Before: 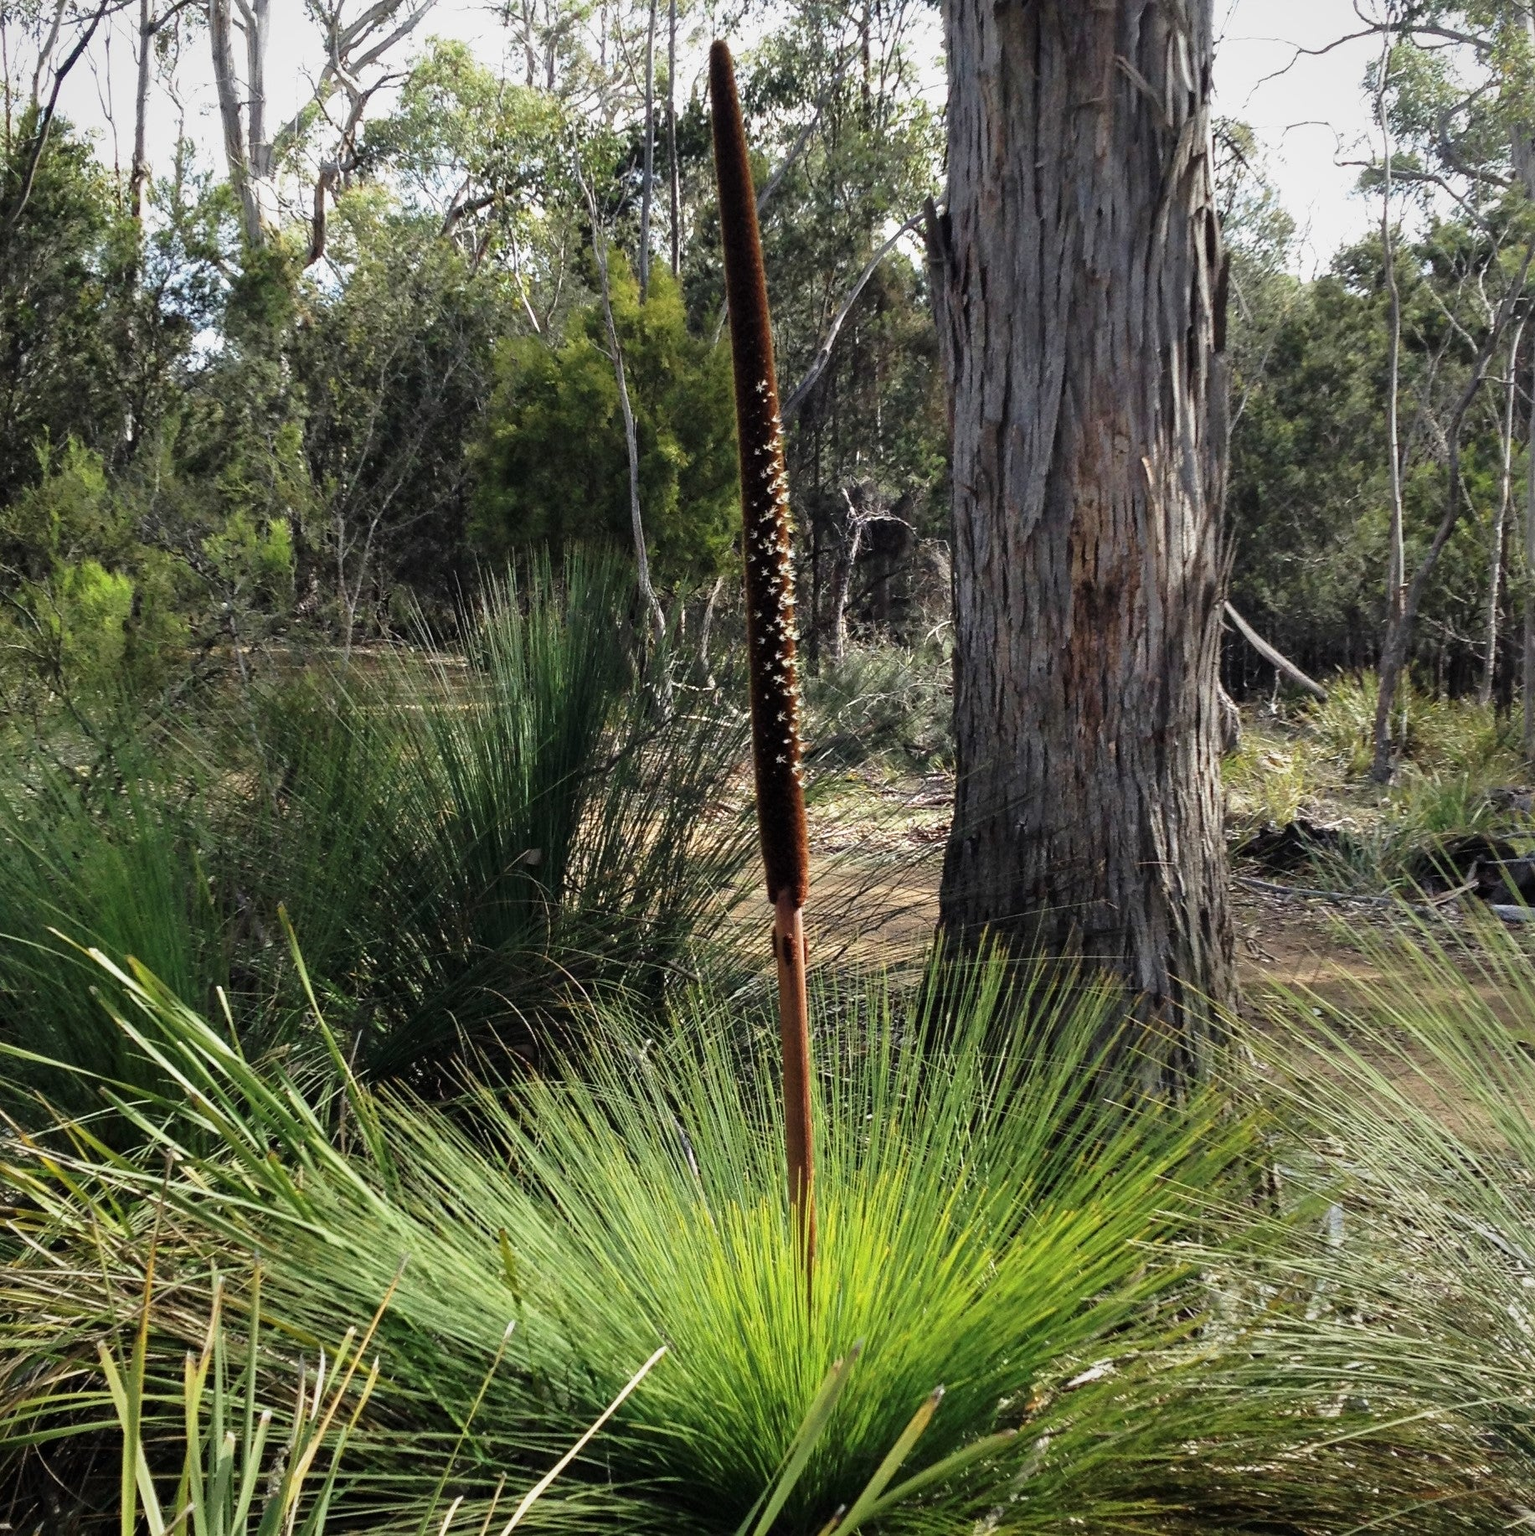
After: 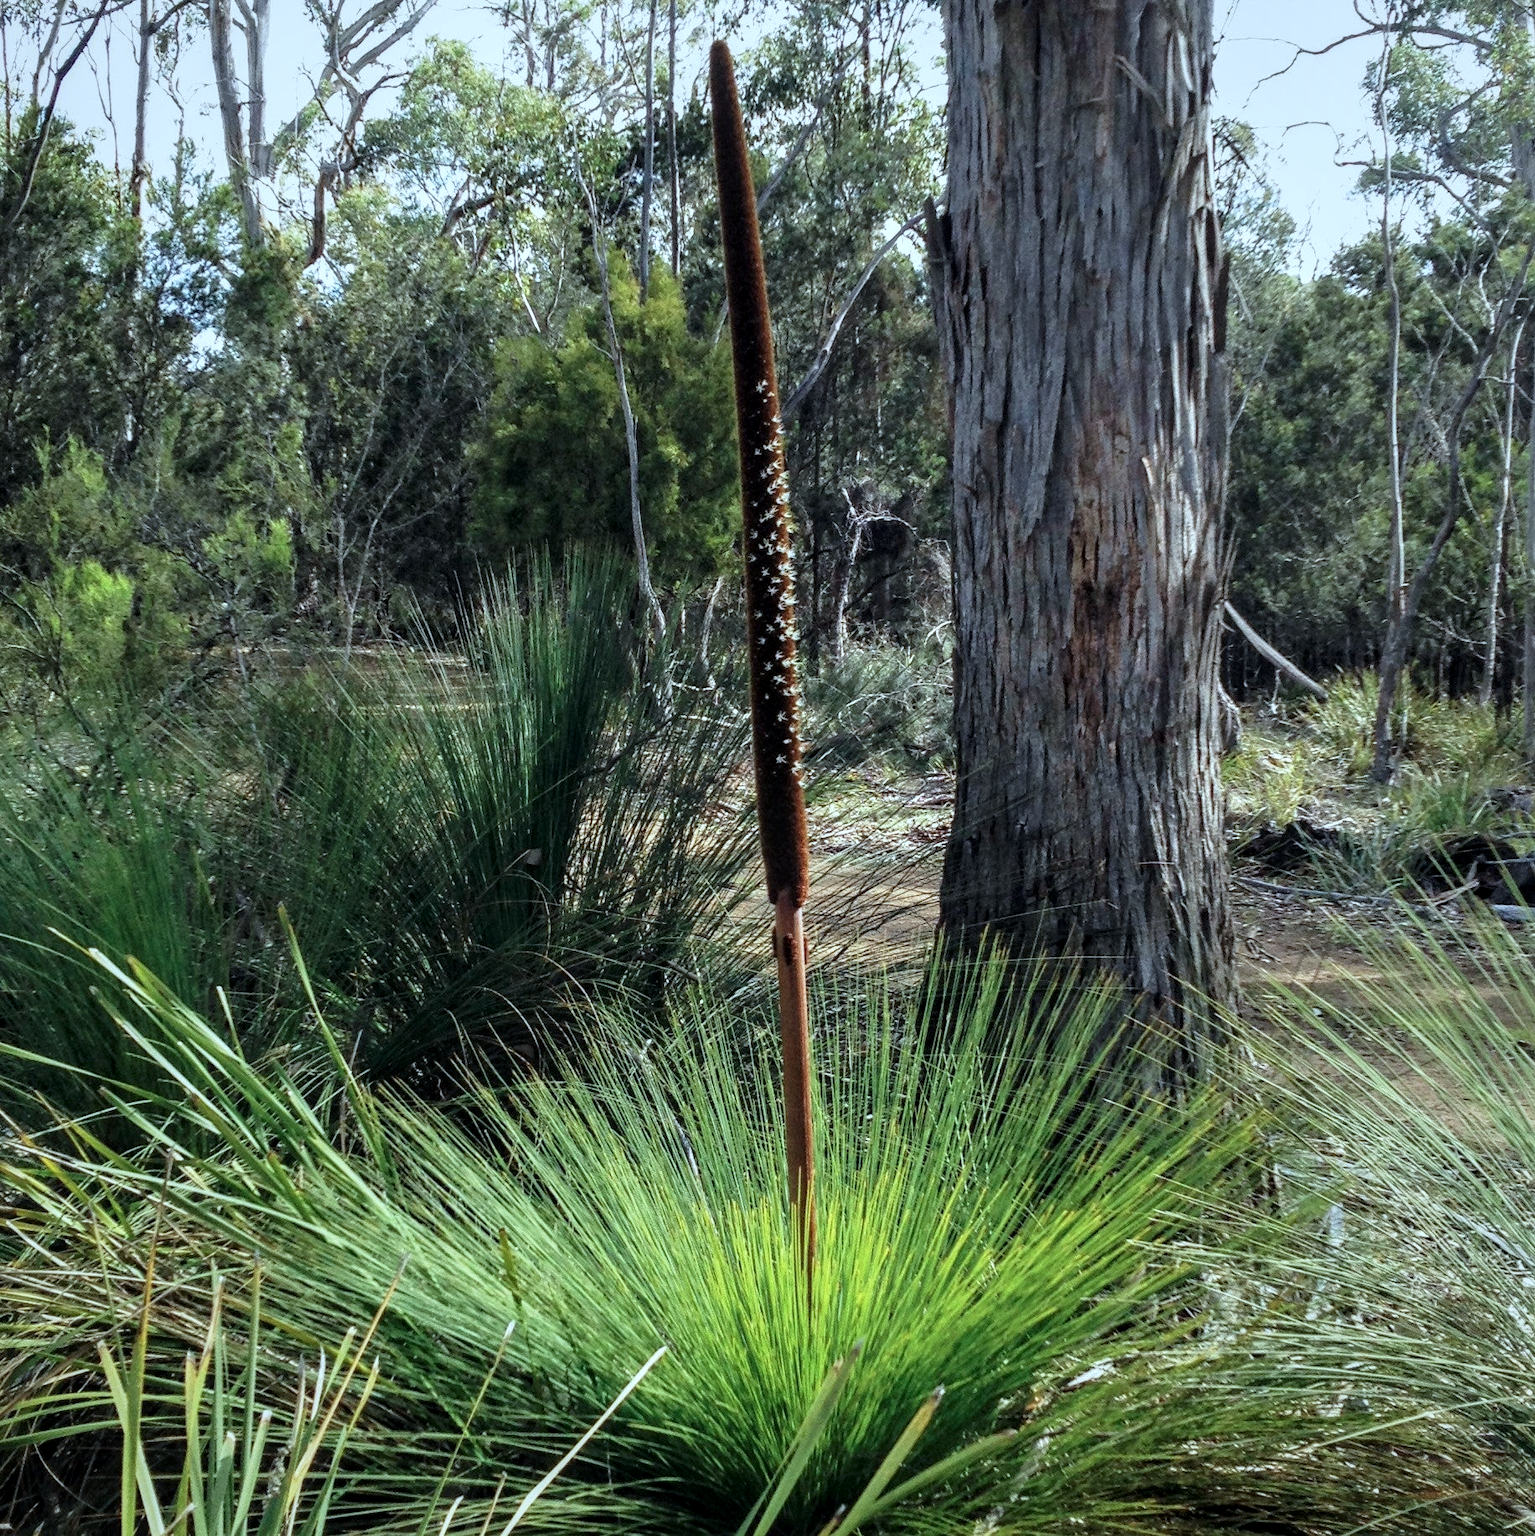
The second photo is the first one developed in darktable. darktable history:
color calibration: gray › normalize channels true, illuminant Planckian (black body), x 0.375, y 0.374, temperature 4115.24 K, gamut compression 0.011
local contrast: on, module defaults
